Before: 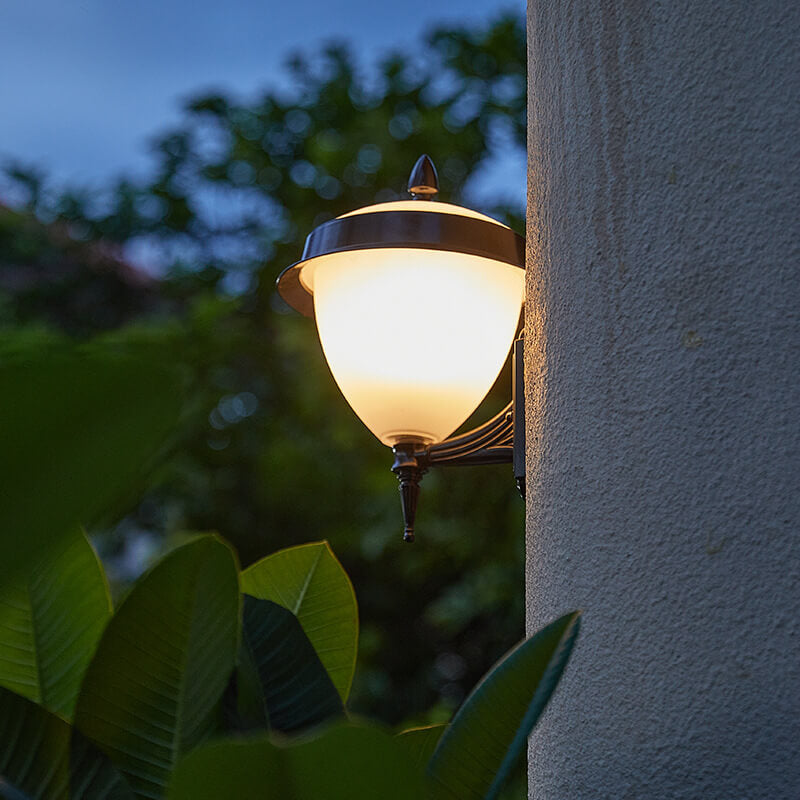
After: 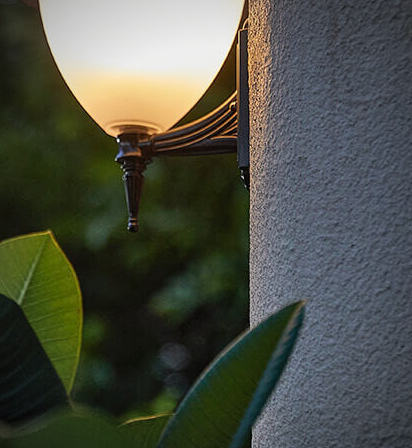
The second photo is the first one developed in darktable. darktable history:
crop: left 34.57%, top 38.793%, right 13.847%, bottom 5.179%
vignetting: automatic ratio true
shadows and highlights: low approximation 0.01, soften with gaussian
